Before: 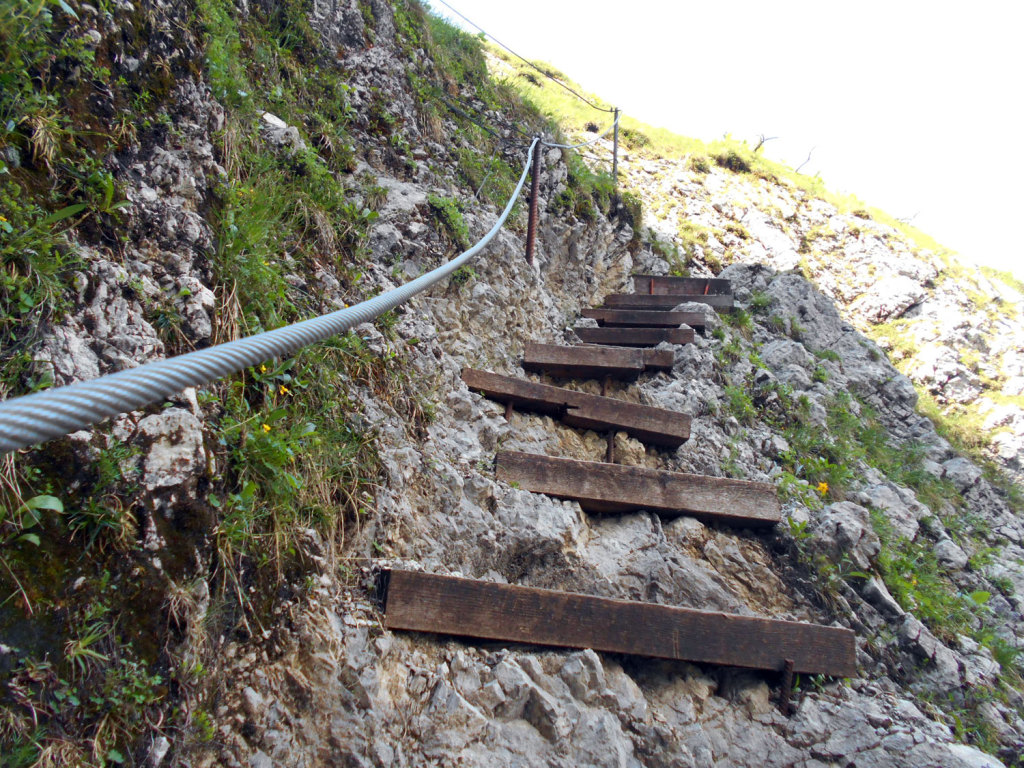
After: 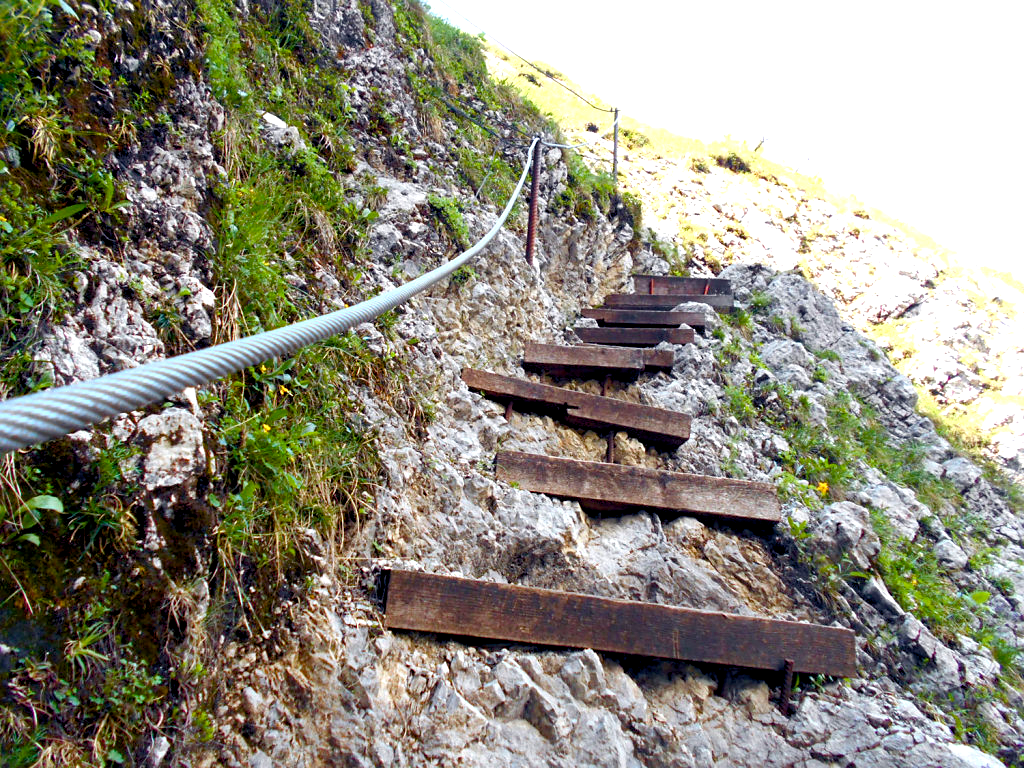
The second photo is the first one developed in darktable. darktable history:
exposure: exposure 0.643 EV, compensate highlight preservation false
sharpen: amount 0.208
color balance rgb: shadows lift › luminance -20.351%, global offset › luminance -0.898%, perceptual saturation grading › global saturation 20%, perceptual saturation grading › highlights -25.517%, perceptual saturation grading › shadows 49.806%, global vibrance 20%
